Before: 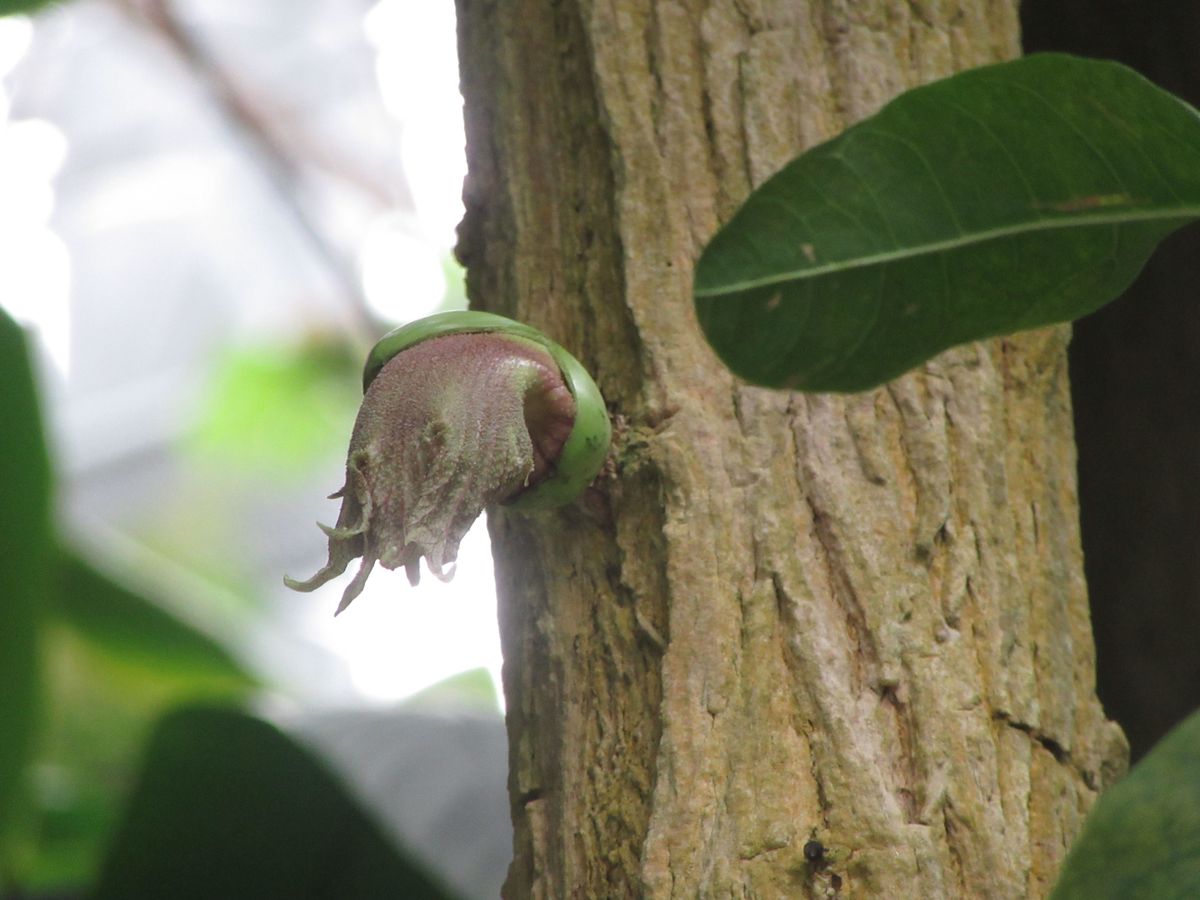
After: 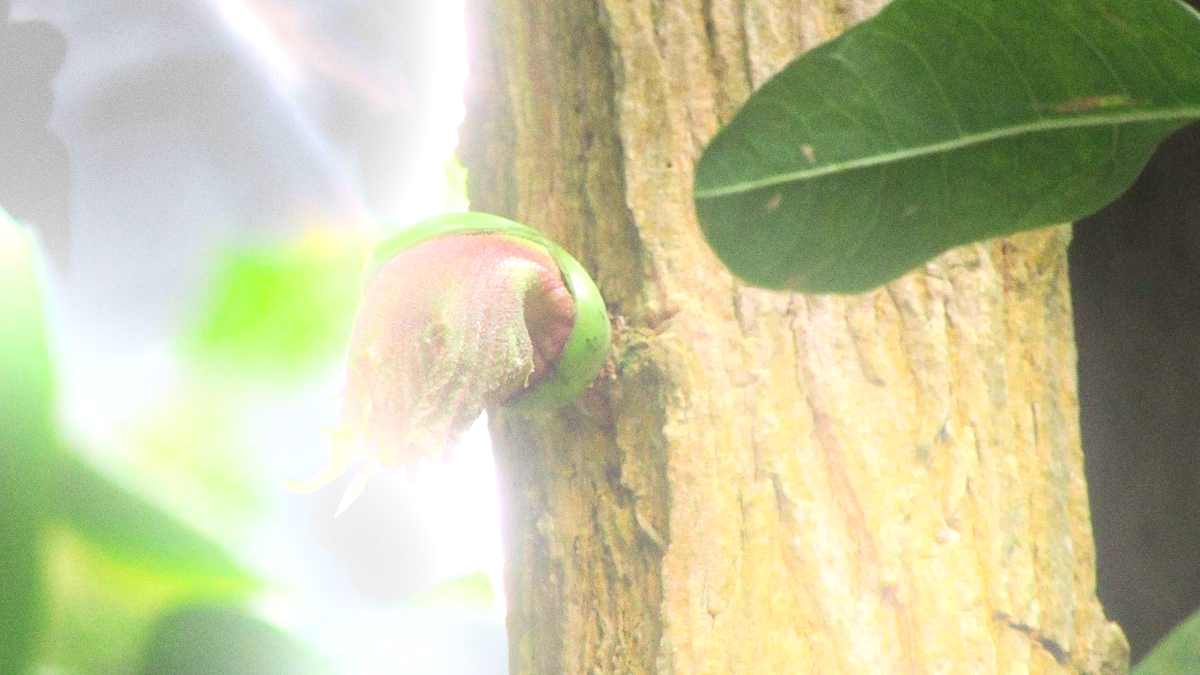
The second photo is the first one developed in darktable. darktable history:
bloom: on, module defaults
grain: coarseness 0.09 ISO
crop: top 11.038%, bottom 13.962%
exposure: black level correction 0.001, exposure 1.3 EV, compensate highlight preservation false
